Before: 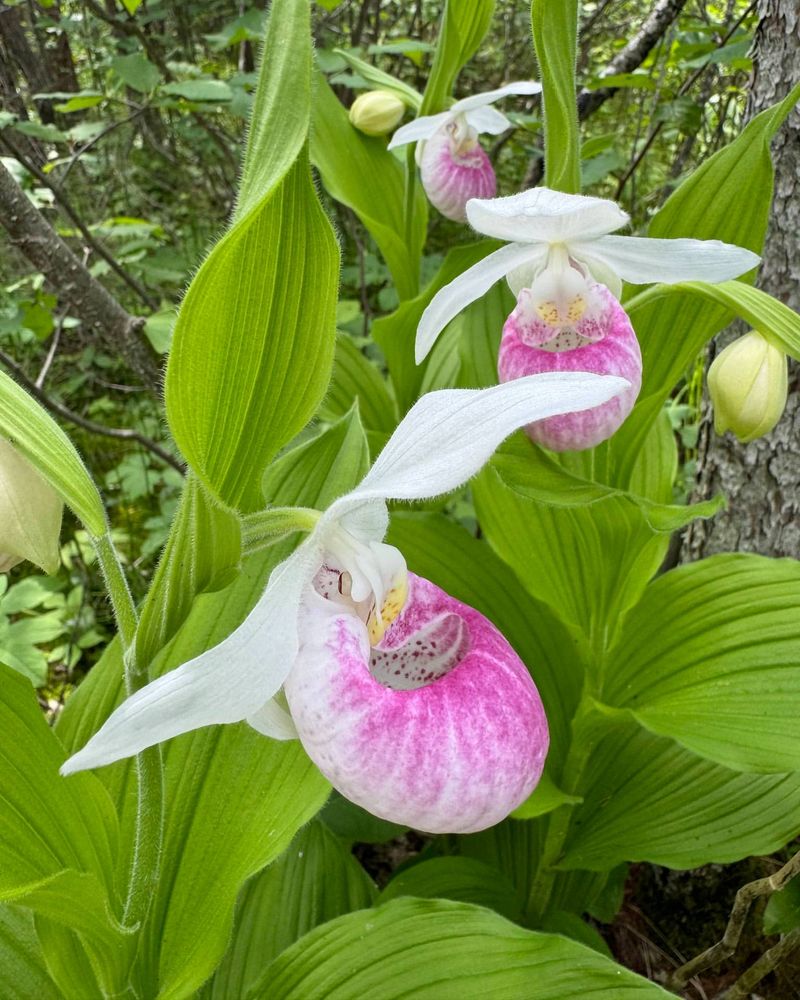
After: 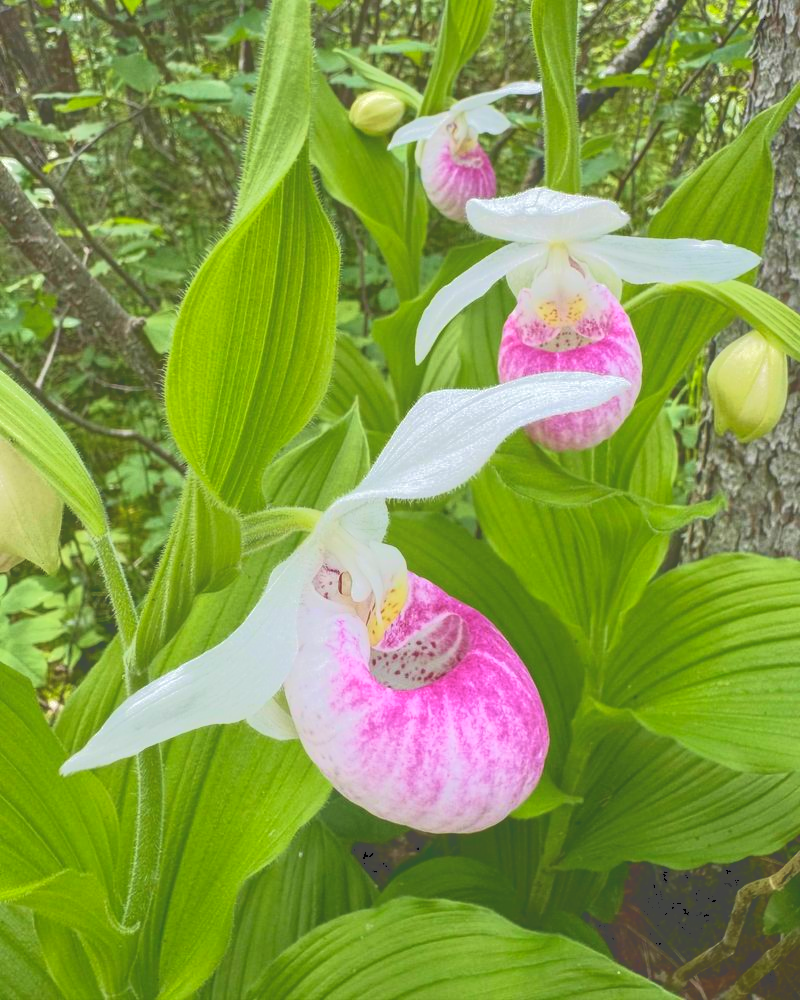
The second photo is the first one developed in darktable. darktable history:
exposure: exposure -0.072 EV, compensate exposure bias true, compensate highlight preservation false
tone curve: curves: ch0 [(0, 0) (0.003, 0.313) (0.011, 0.317) (0.025, 0.317) (0.044, 0.322) (0.069, 0.327) (0.1, 0.335) (0.136, 0.347) (0.177, 0.364) (0.224, 0.384) (0.277, 0.421) (0.335, 0.459) (0.399, 0.501) (0.468, 0.554) (0.543, 0.611) (0.623, 0.679) (0.709, 0.751) (0.801, 0.804) (0.898, 0.844) (1, 1)], color space Lab, independent channels, preserve colors none
shadows and highlights: shadows -68.19, highlights 33.62, soften with gaussian
contrast brightness saturation: saturation 0.123
velvia: on, module defaults
local contrast: on, module defaults
